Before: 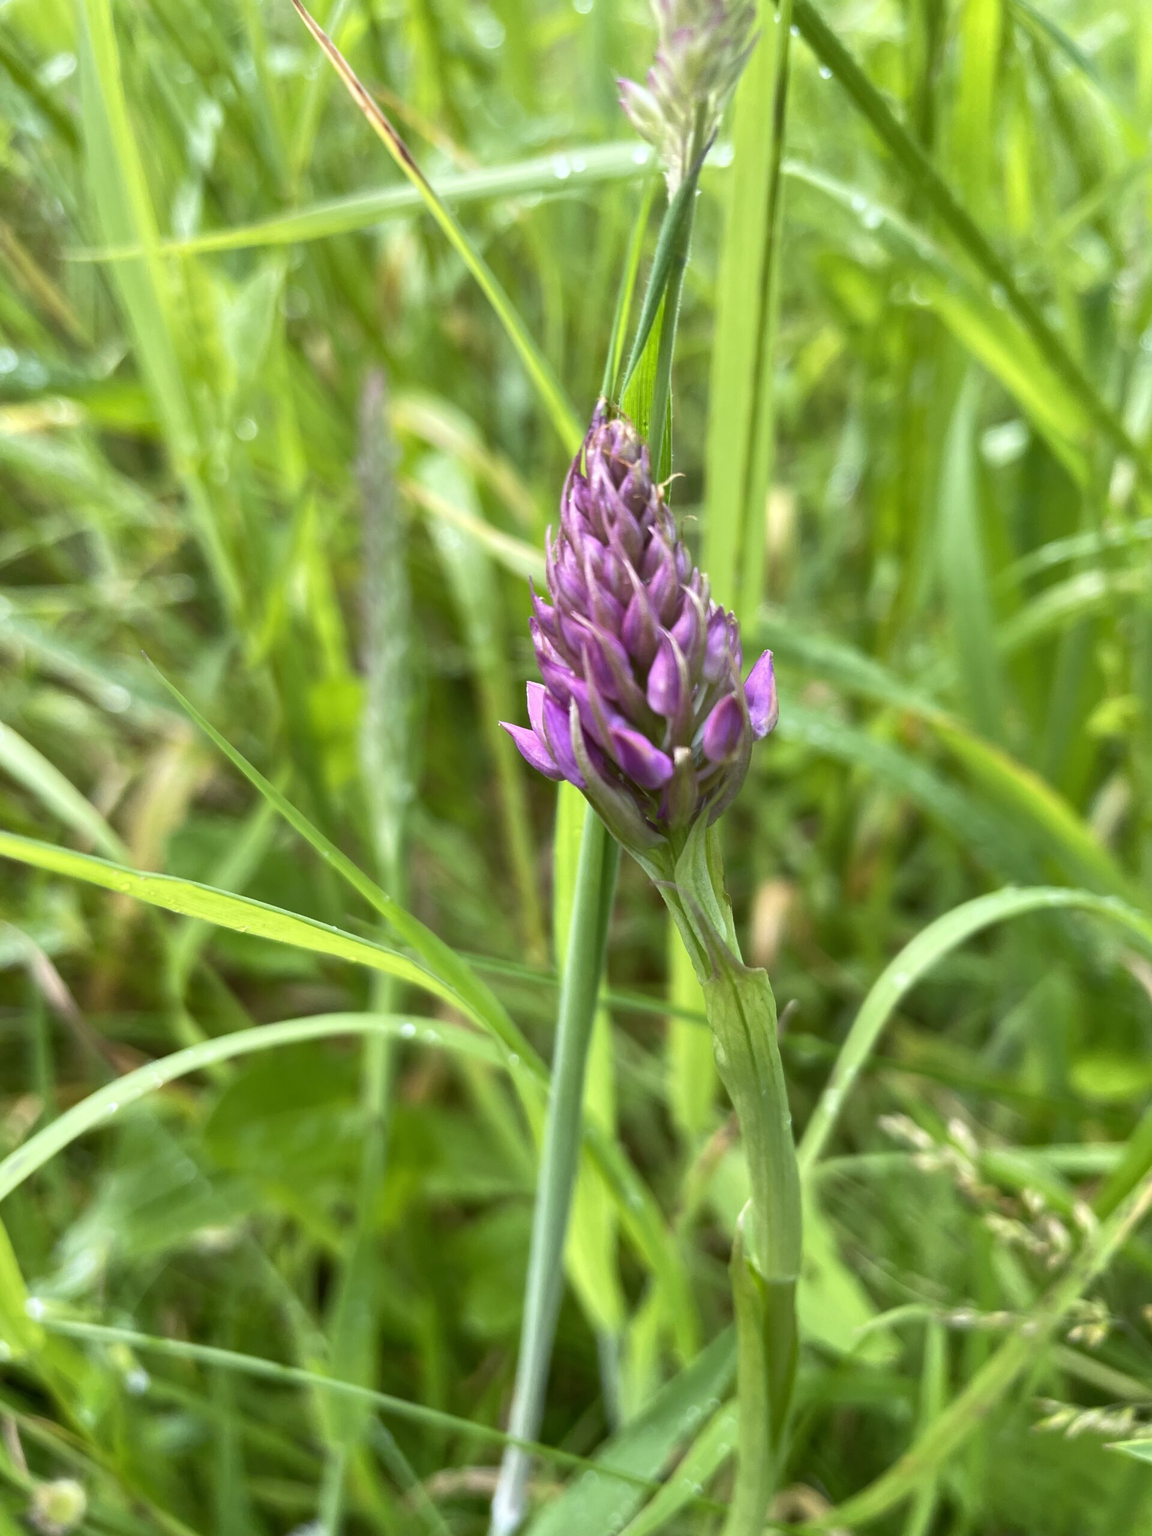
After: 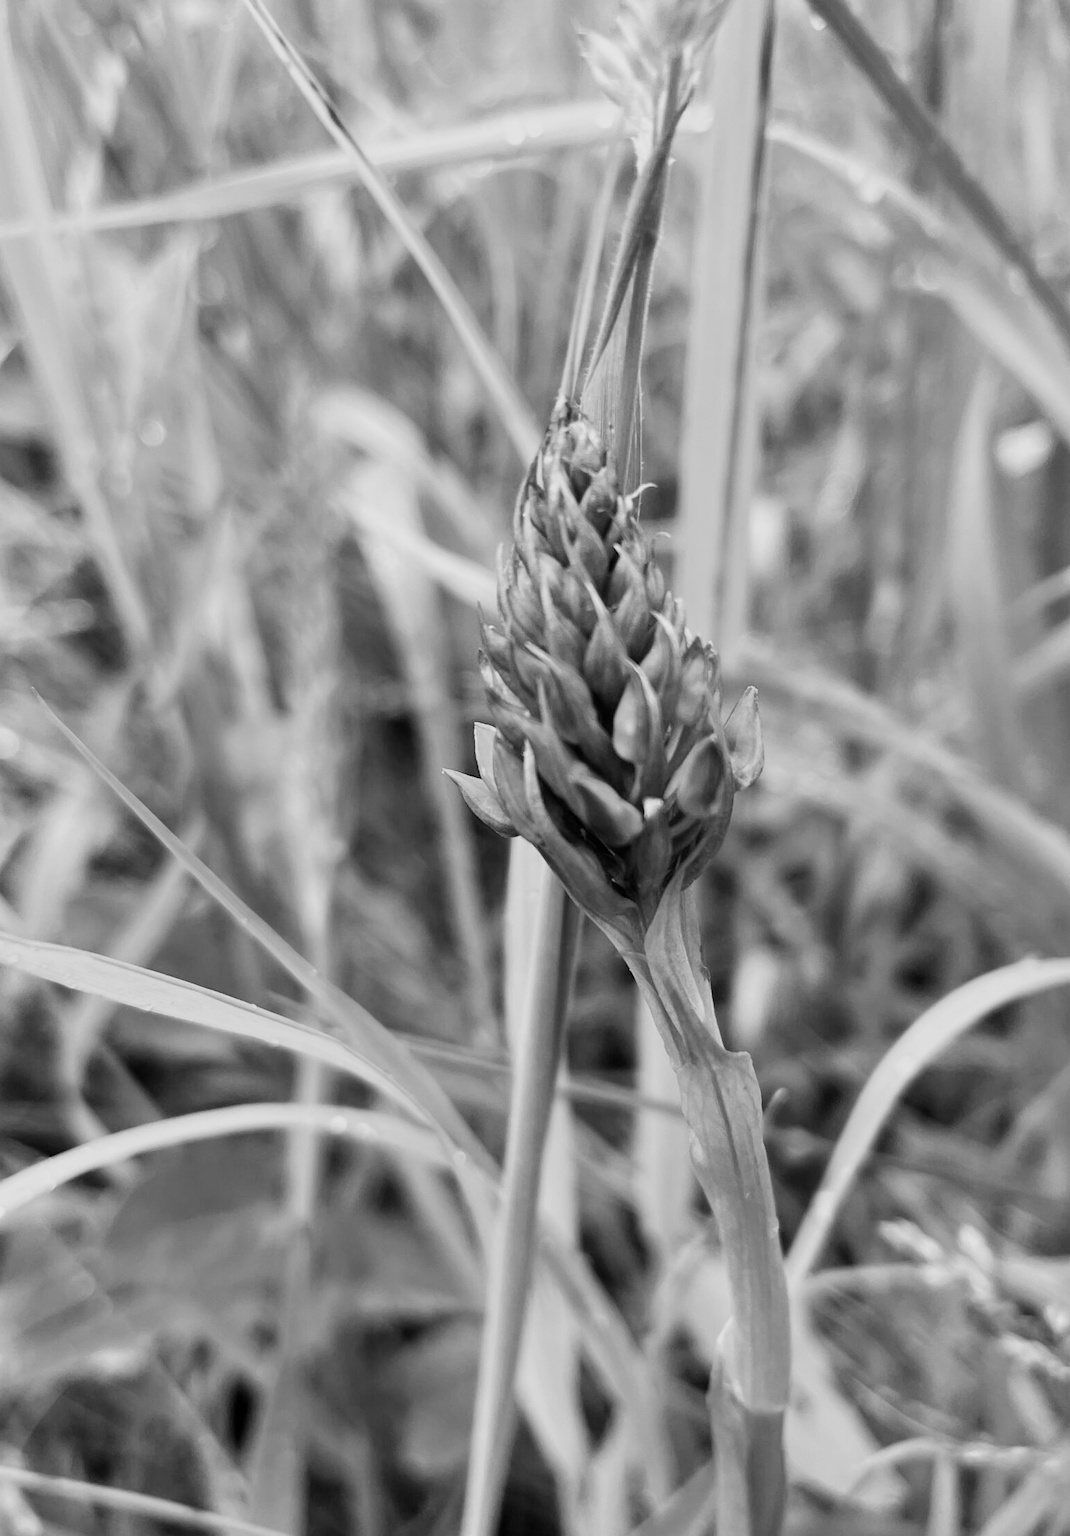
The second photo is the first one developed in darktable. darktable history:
filmic rgb: black relative exposure -5 EV, hardness 2.88, contrast 1.4
monochrome: on, module defaults
crop: left 9.929%, top 3.475%, right 9.188%, bottom 9.529%
